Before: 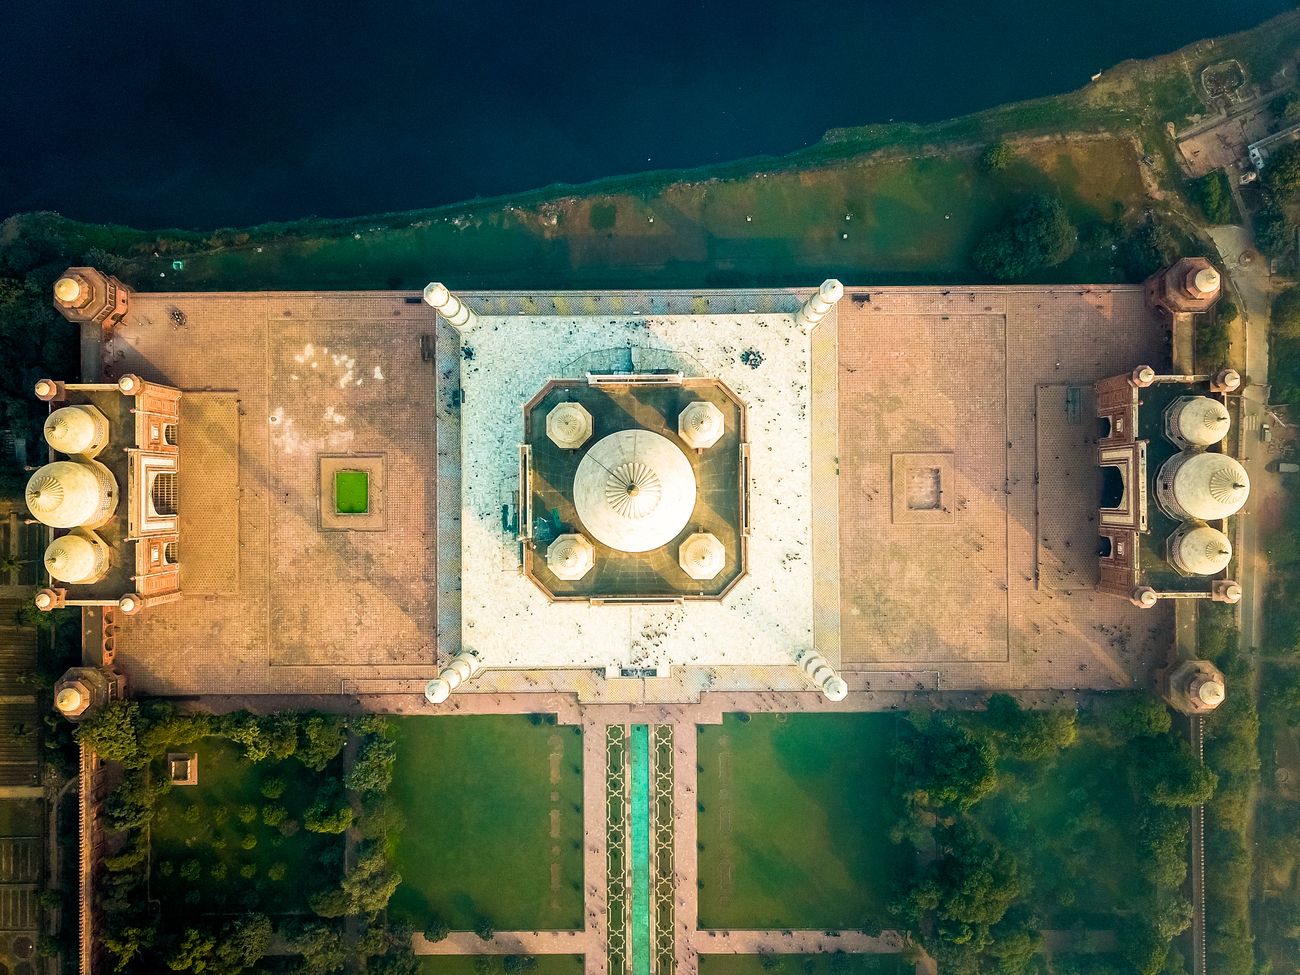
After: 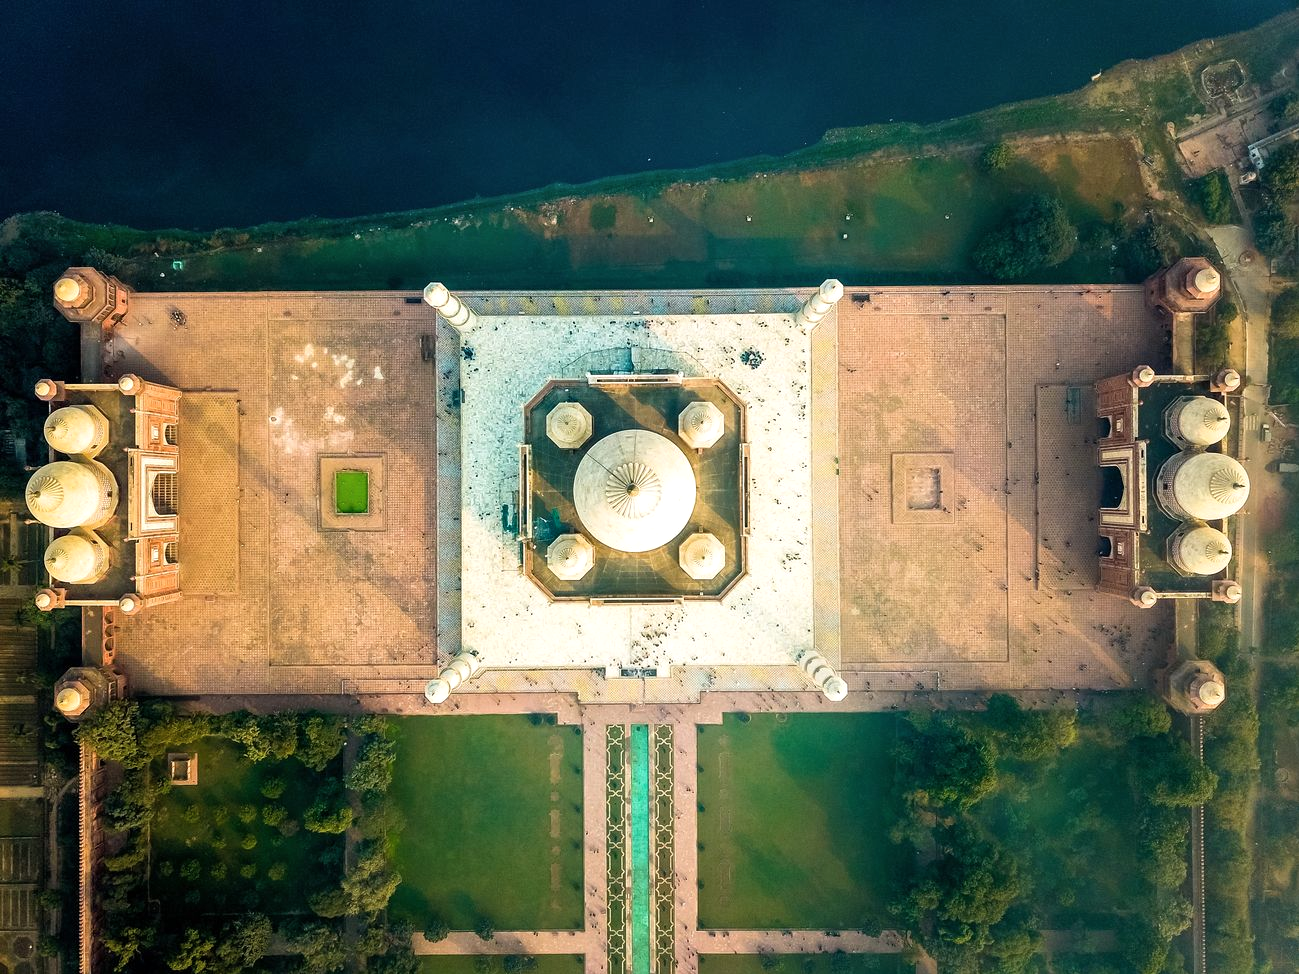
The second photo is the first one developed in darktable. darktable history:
shadows and highlights: radius 171.16, shadows 27, white point adjustment 3.13, highlights -67.95, soften with gaussian
